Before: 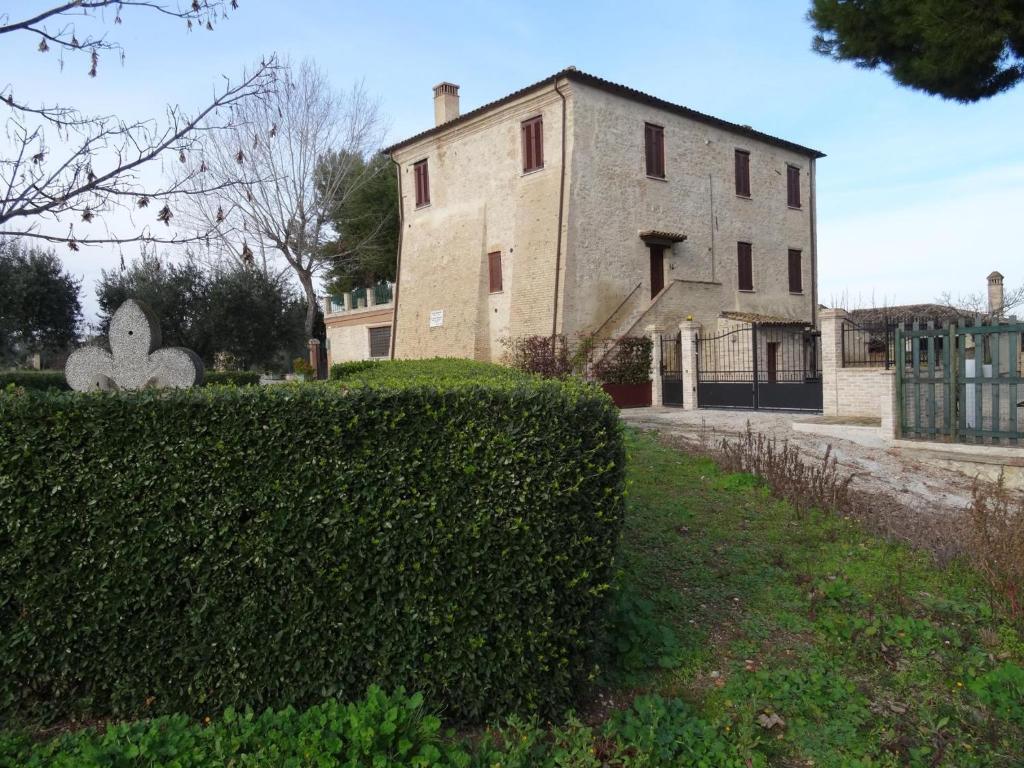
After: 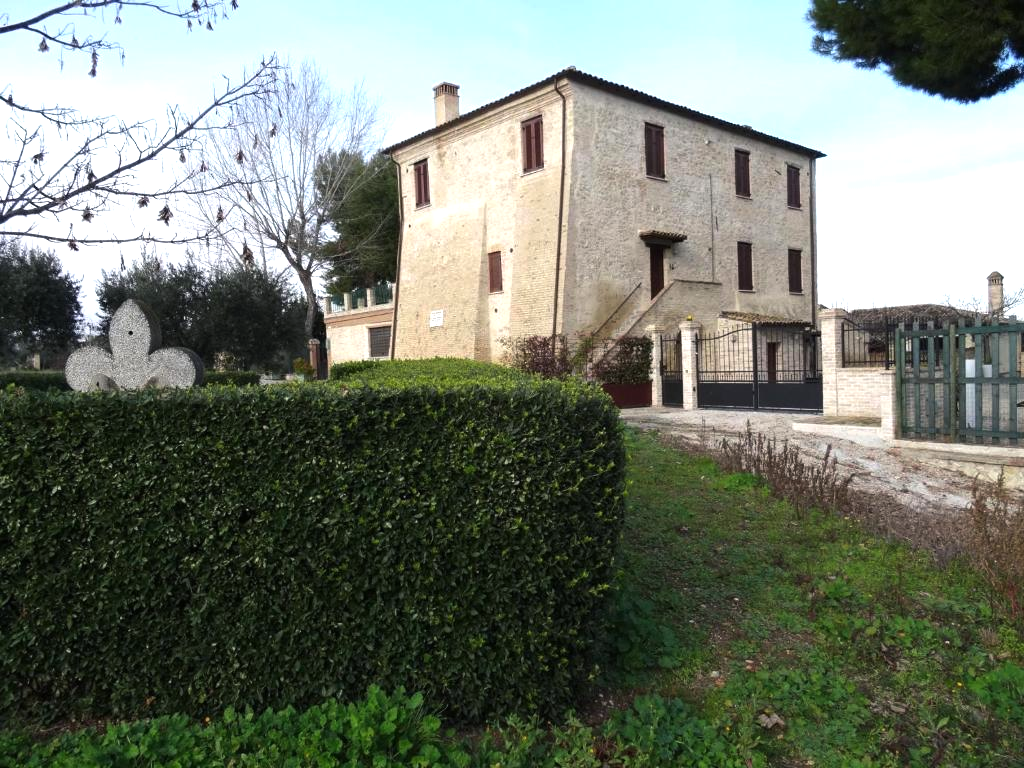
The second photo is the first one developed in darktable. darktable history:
color balance rgb: shadows lift › chroma 1.038%, shadows lift › hue 242.61°, perceptual saturation grading › global saturation 0.486%, perceptual brilliance grading › global brilliance -5.718%, perceptual brilliance grading › highlights 24.207%, perceptual brilliance grading › mid-tones 7.265%, perceptual brilliance grading › shadows -4.507%
